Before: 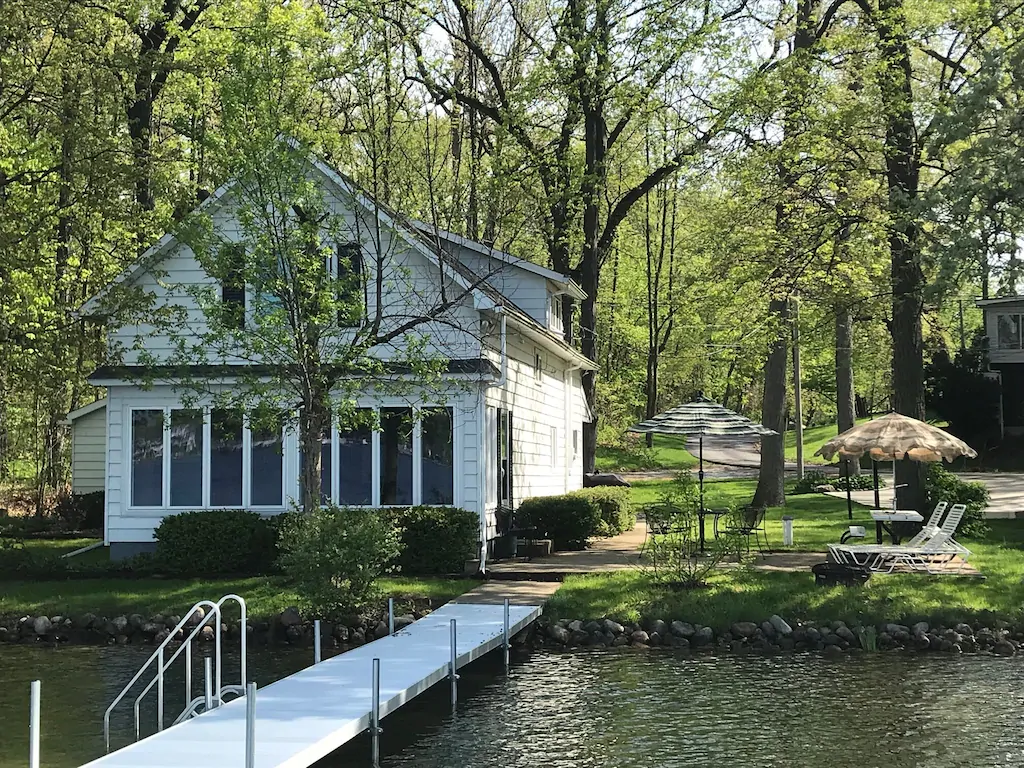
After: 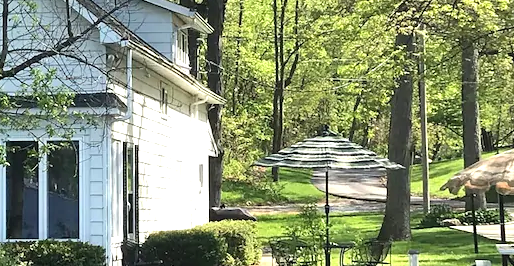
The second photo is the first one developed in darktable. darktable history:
exposure: black level correction 0, exposure 0.7 EV, compensate exposure bias true, compensate highlight preservation false
crop: left 36.607%, top 34.735%, right 13.146%, bottom 30.611%
